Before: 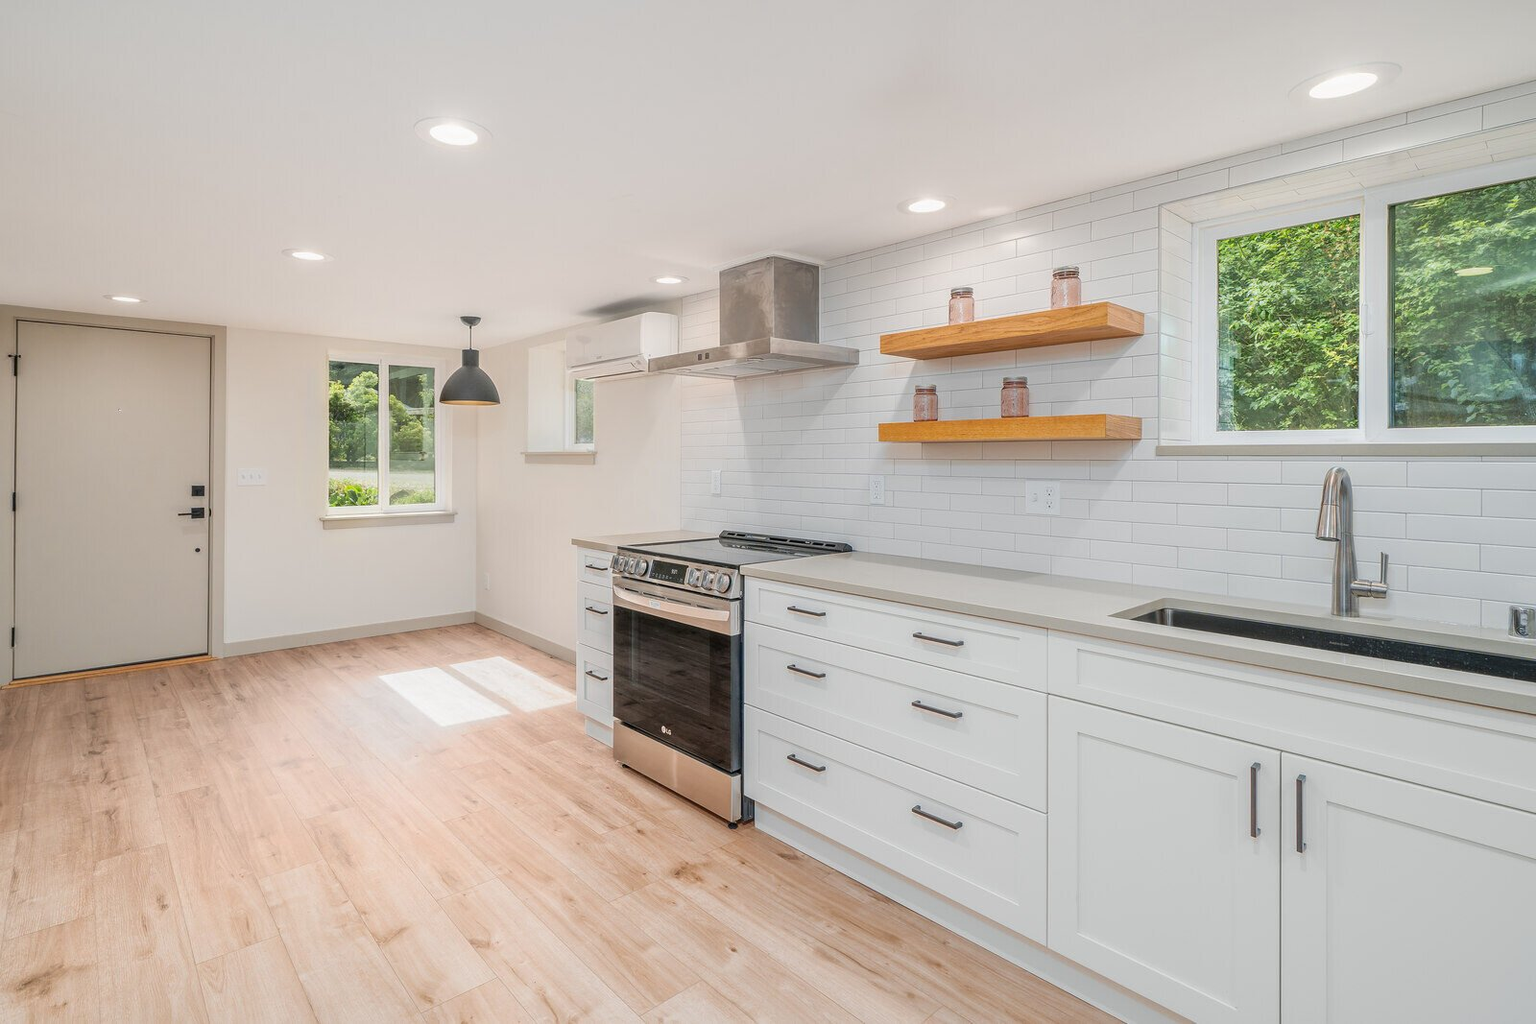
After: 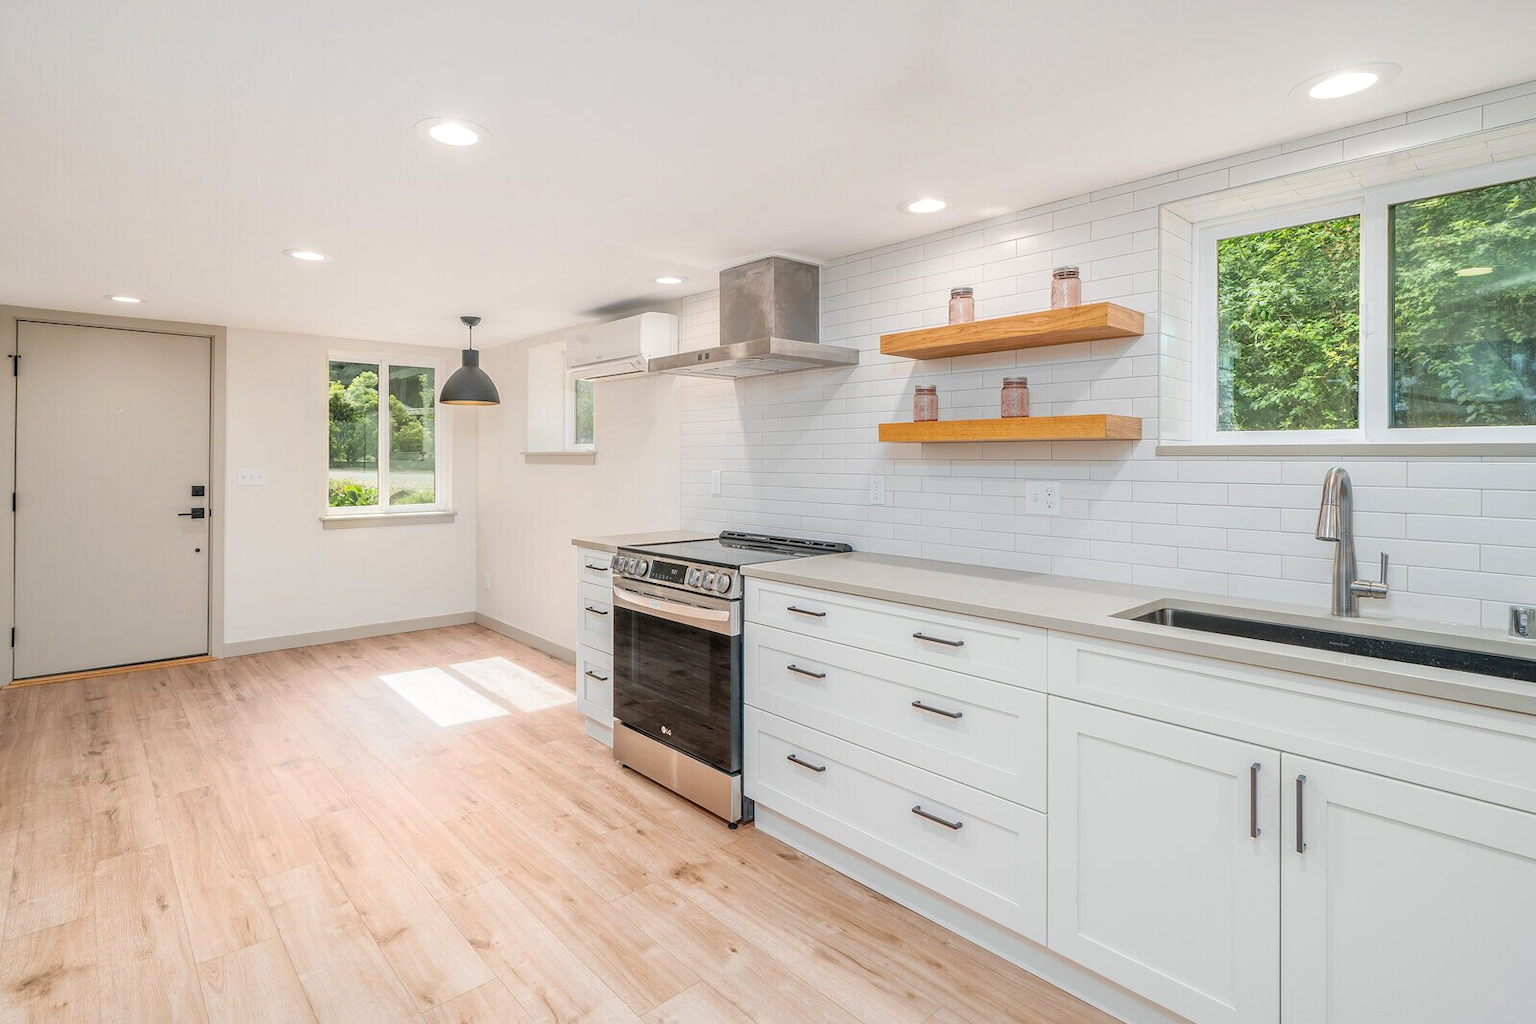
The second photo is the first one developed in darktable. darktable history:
exposure: black level correction 0.001, exposure 0.14 EV, compensate highlight preservation false
